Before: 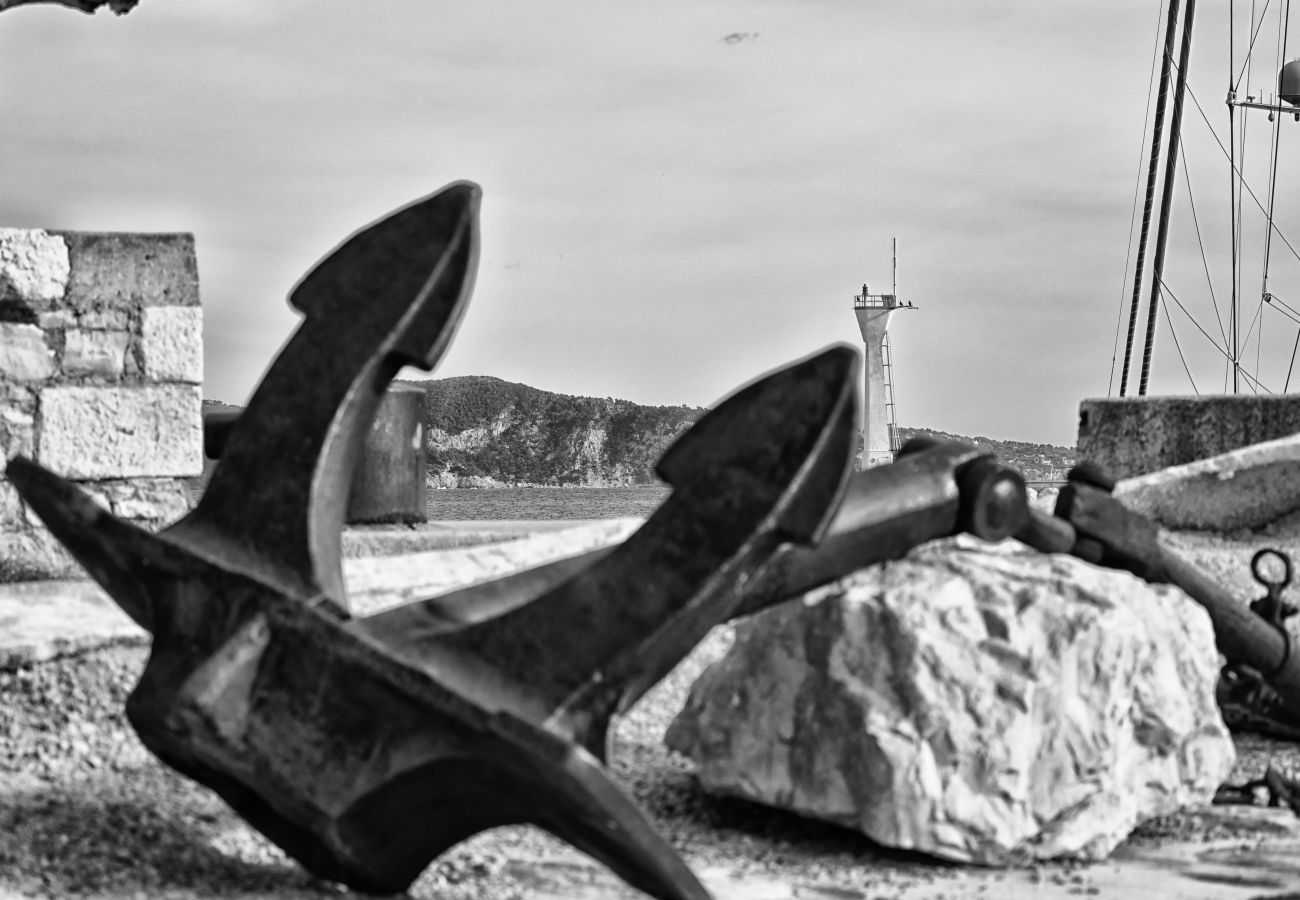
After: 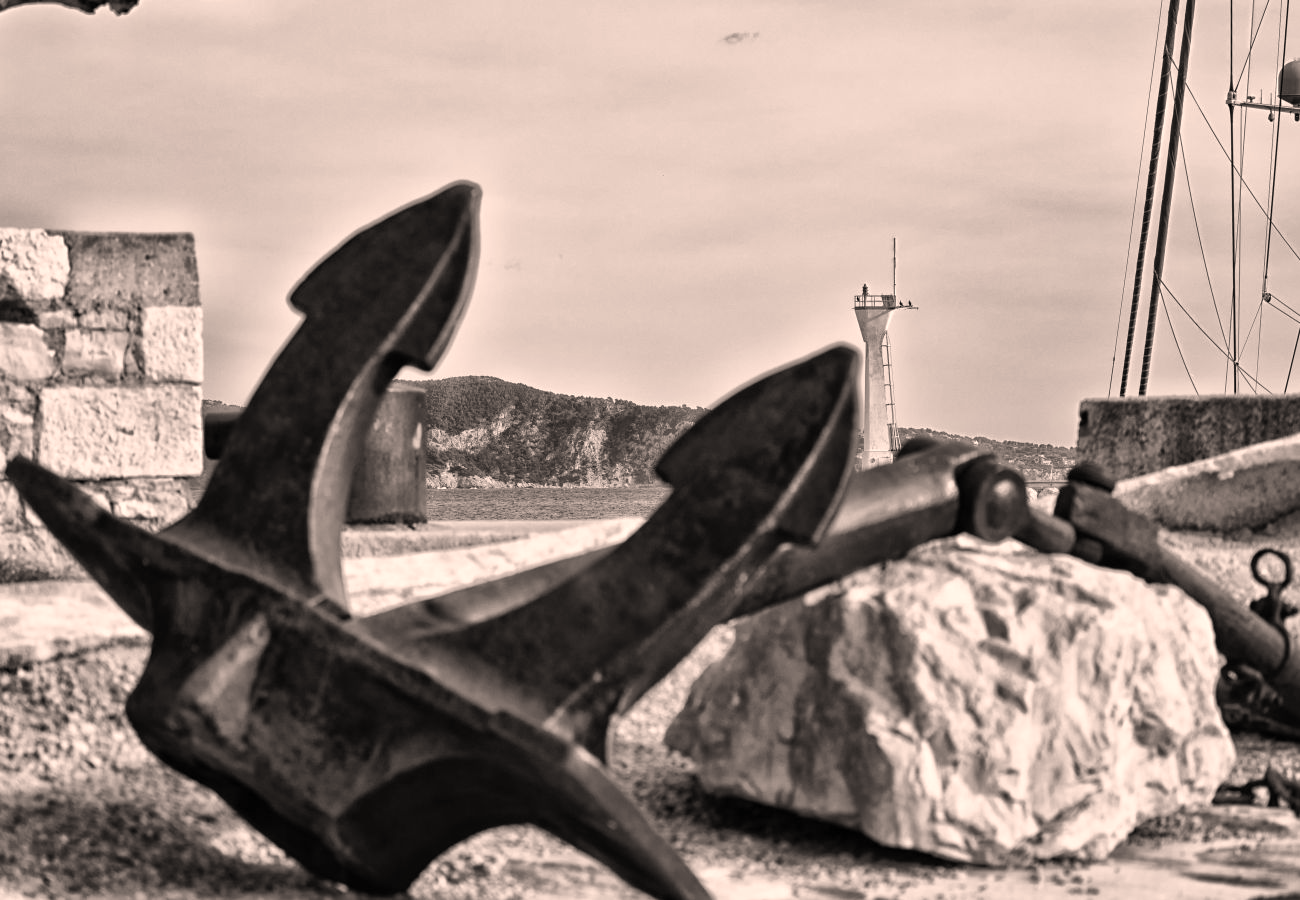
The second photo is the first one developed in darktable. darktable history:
tone equalizer: on, module defaults
white balance: red 1.127, blue 0.943
